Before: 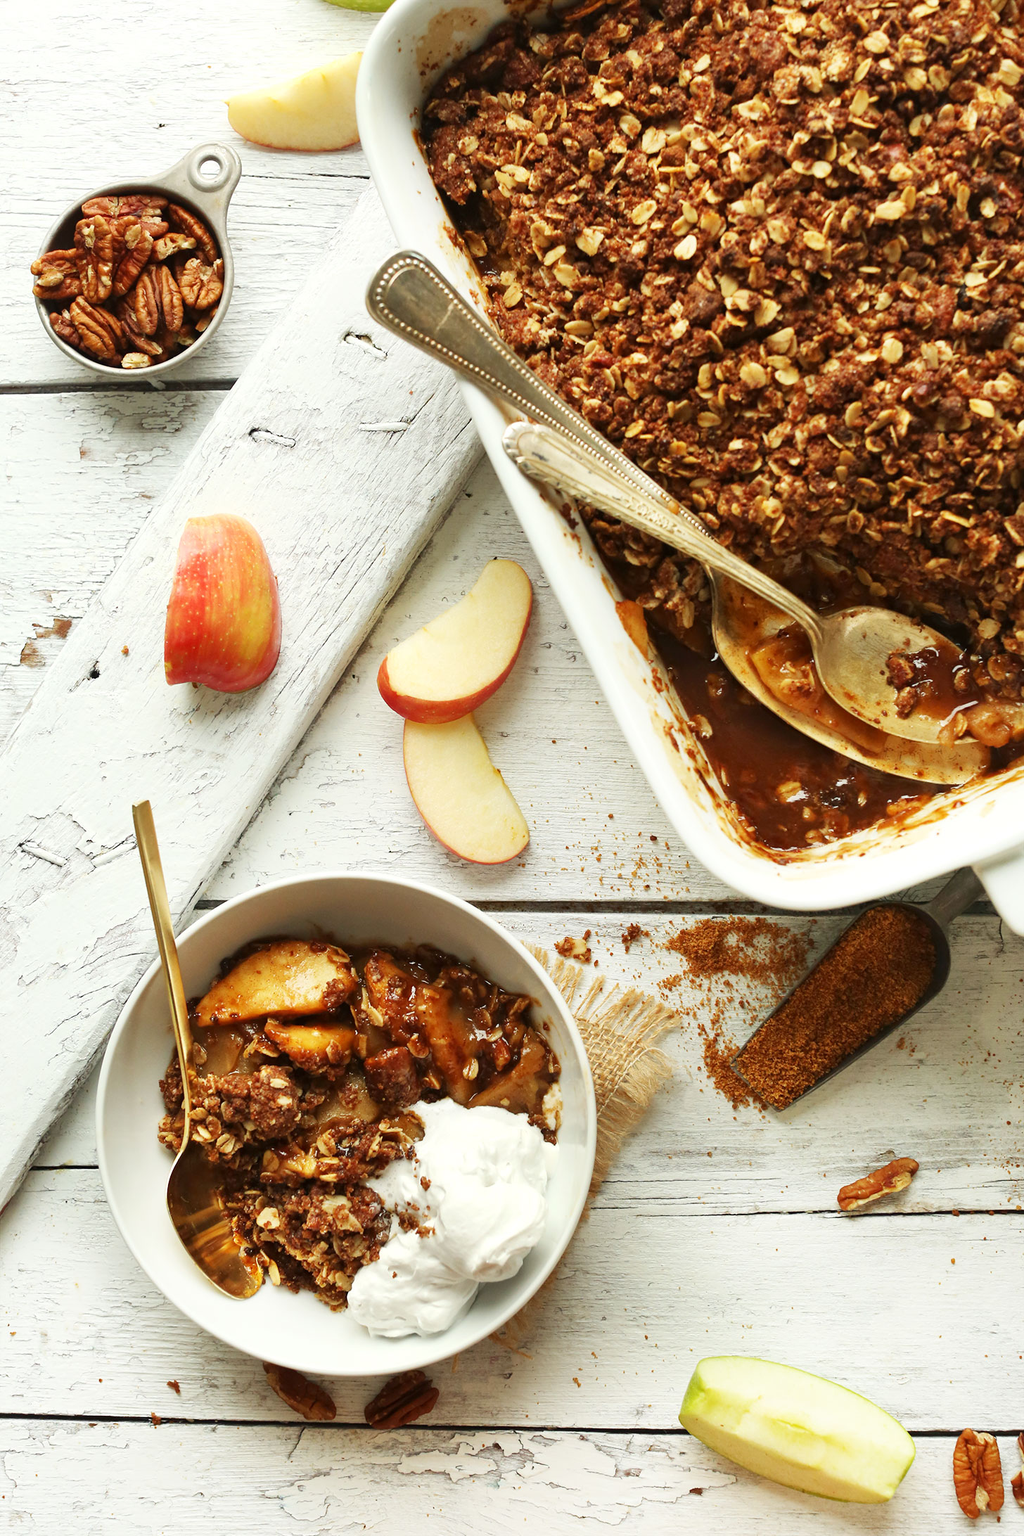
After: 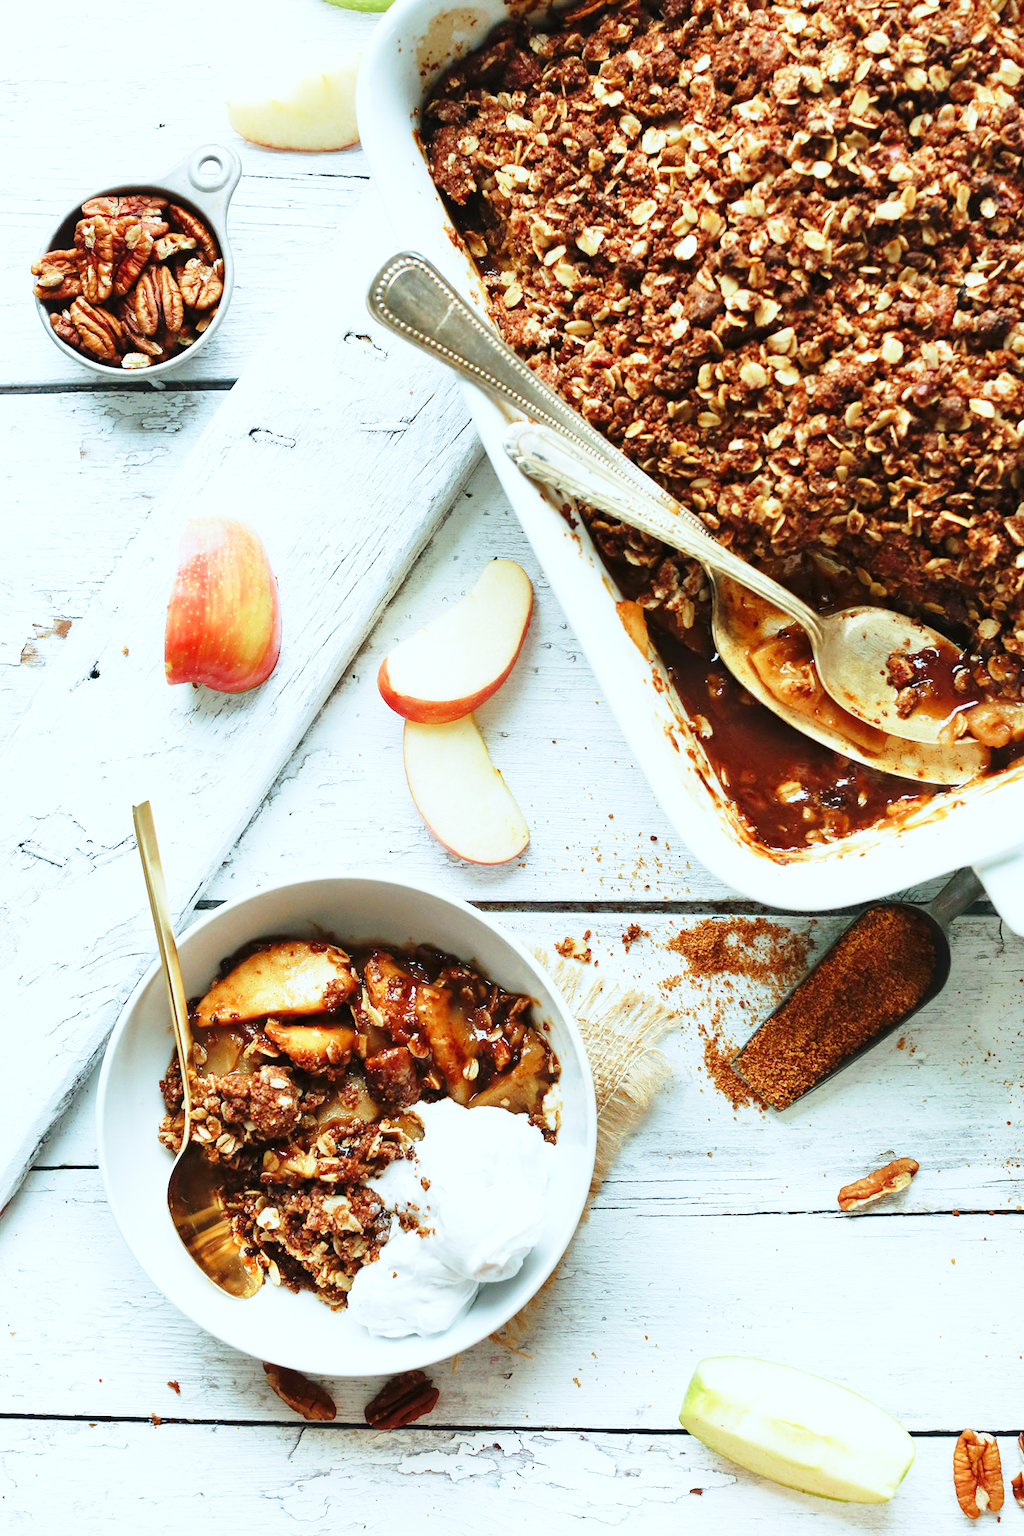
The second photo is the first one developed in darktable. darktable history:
color calibration: x 0.396, y 0.386, temperature 3669 K
base curve: curves: ch0 [(0, 0) (0.028, 0.03) (0.121, 0.232) (0.46, 0.748) (0.859, 0.968) (1, 1)], preserve colors none
